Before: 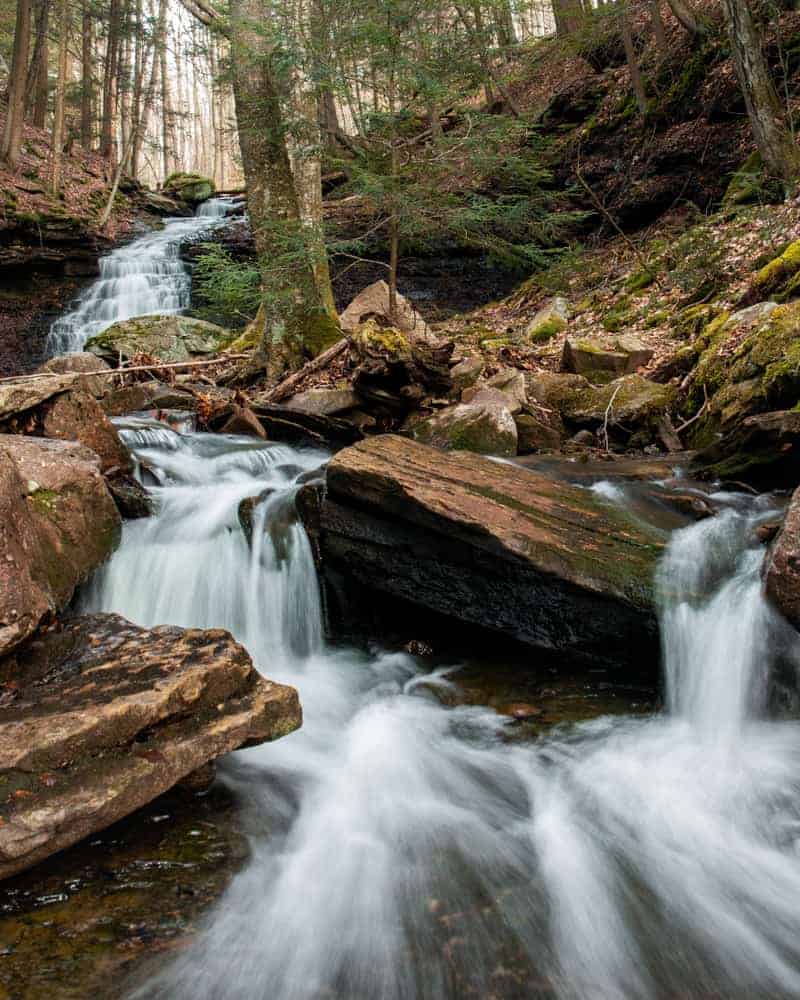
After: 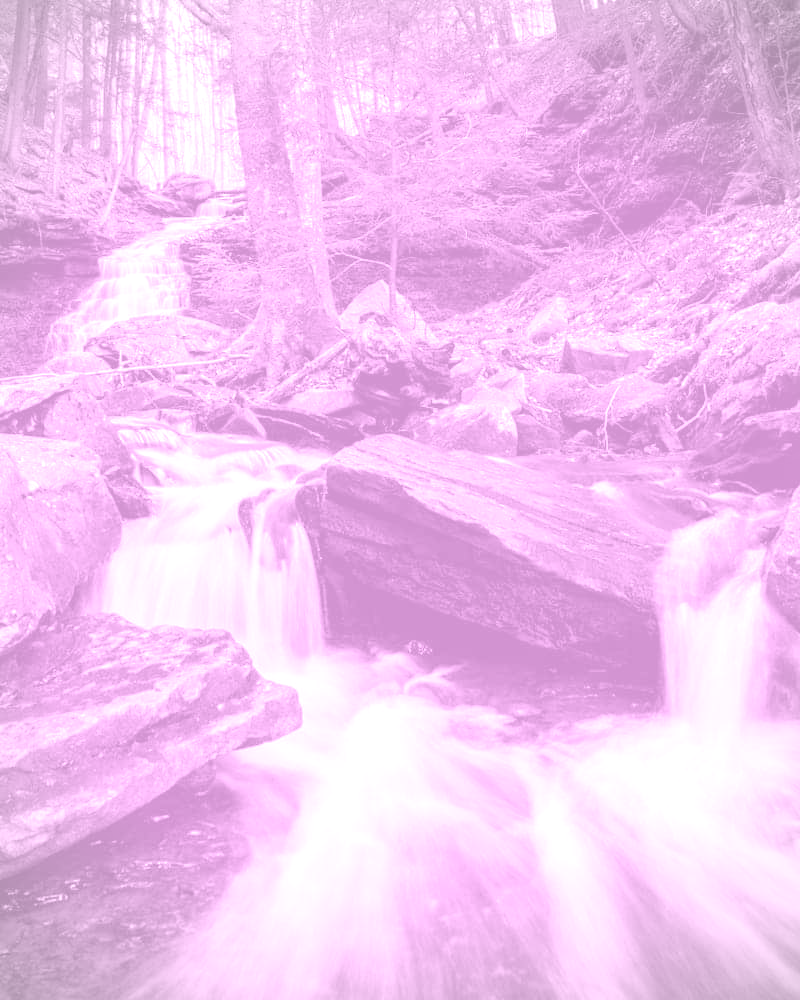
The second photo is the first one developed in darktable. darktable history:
colorize: hue 331.2°, saturation 75%, source mix 30.28%, lightness 70.52%, version 1
exposure: black level correction 0, exposure 1.45 EV, compensate exposure bias true, compensate highlight preservation false
white balance: red 1, blue 1
vignetting: fall-off radius 45%, brightness -0.33
